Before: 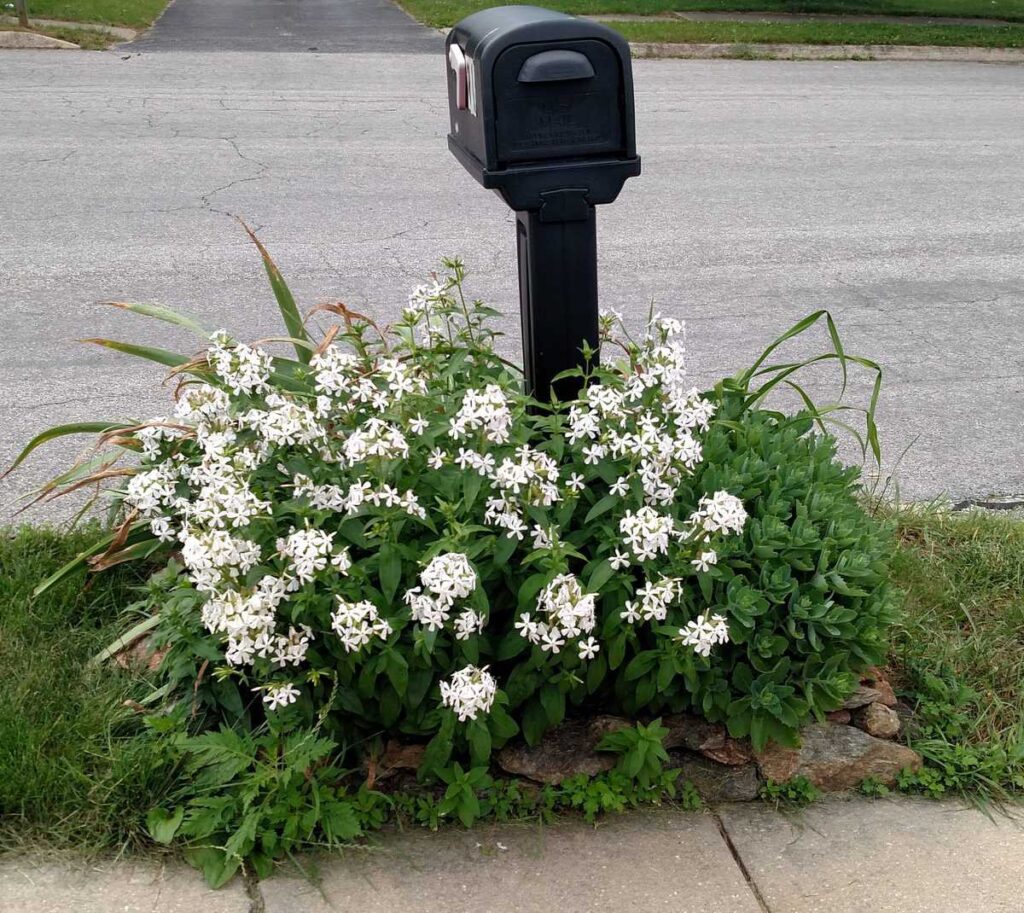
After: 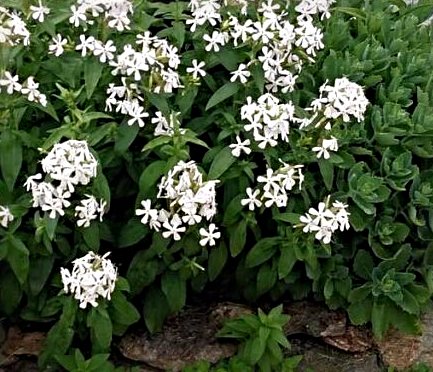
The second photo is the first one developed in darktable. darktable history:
sharpen: radius 4.871
crop: left 37.105%, top 45.342%, right 20.6%, bottom 13.869%
